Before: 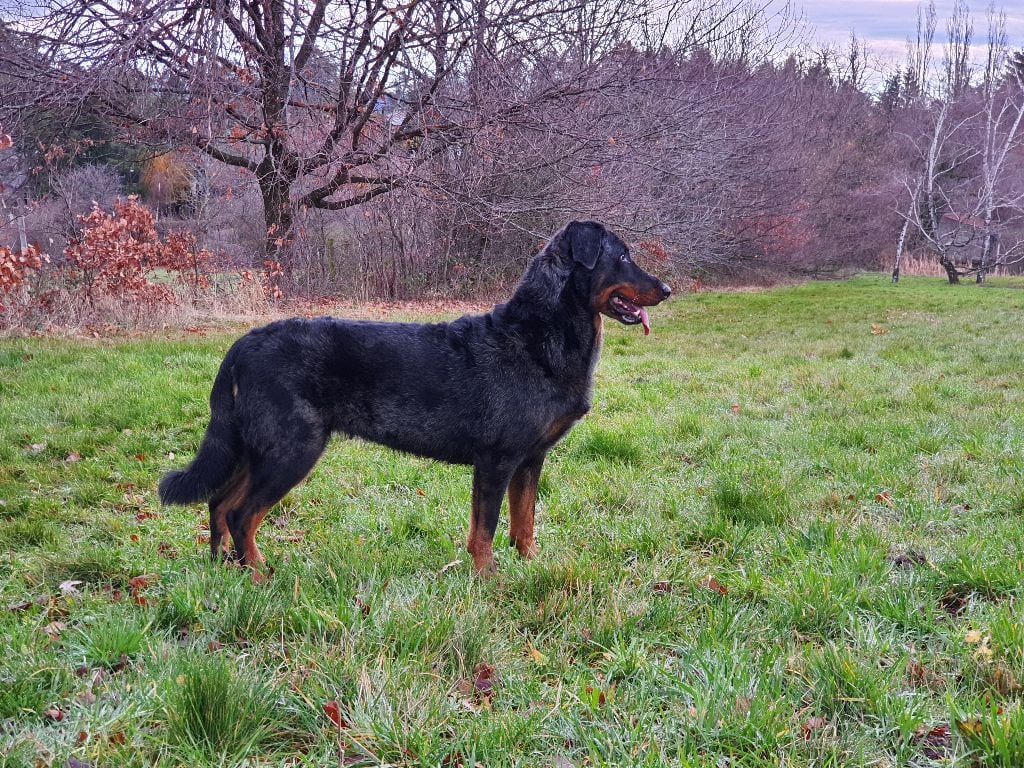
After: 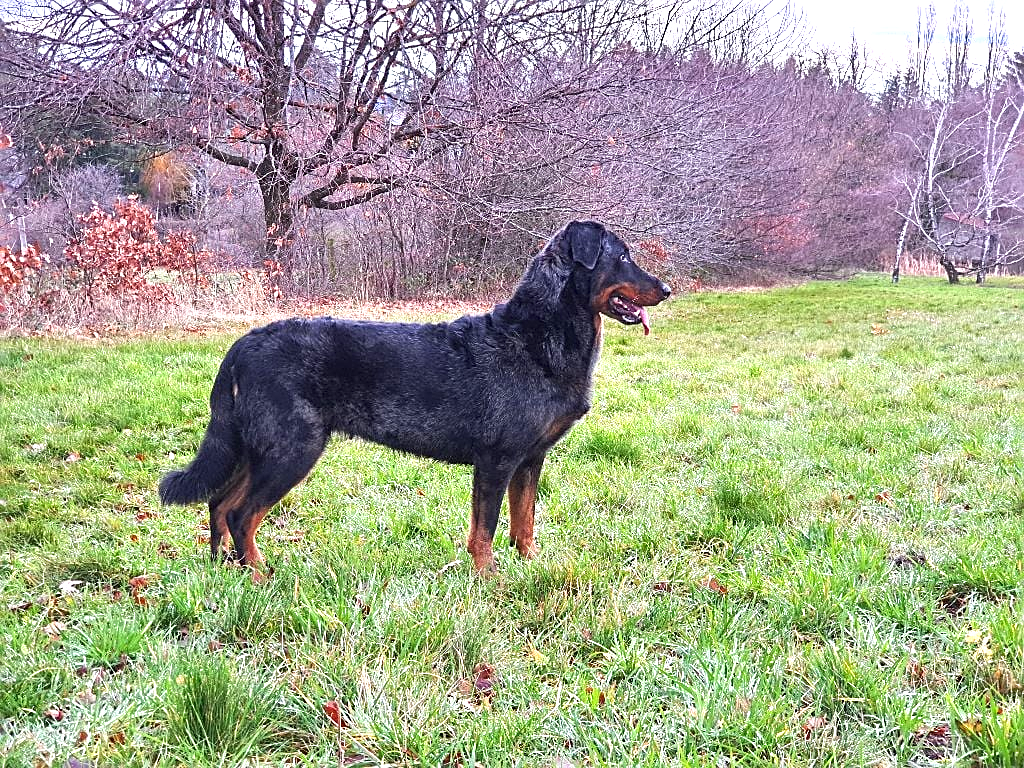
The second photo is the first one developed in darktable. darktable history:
tone equalizer: on, module defaults
exposure: exposure 1 EV, compensate highlight preservation false
sharpen: on, module defaults
